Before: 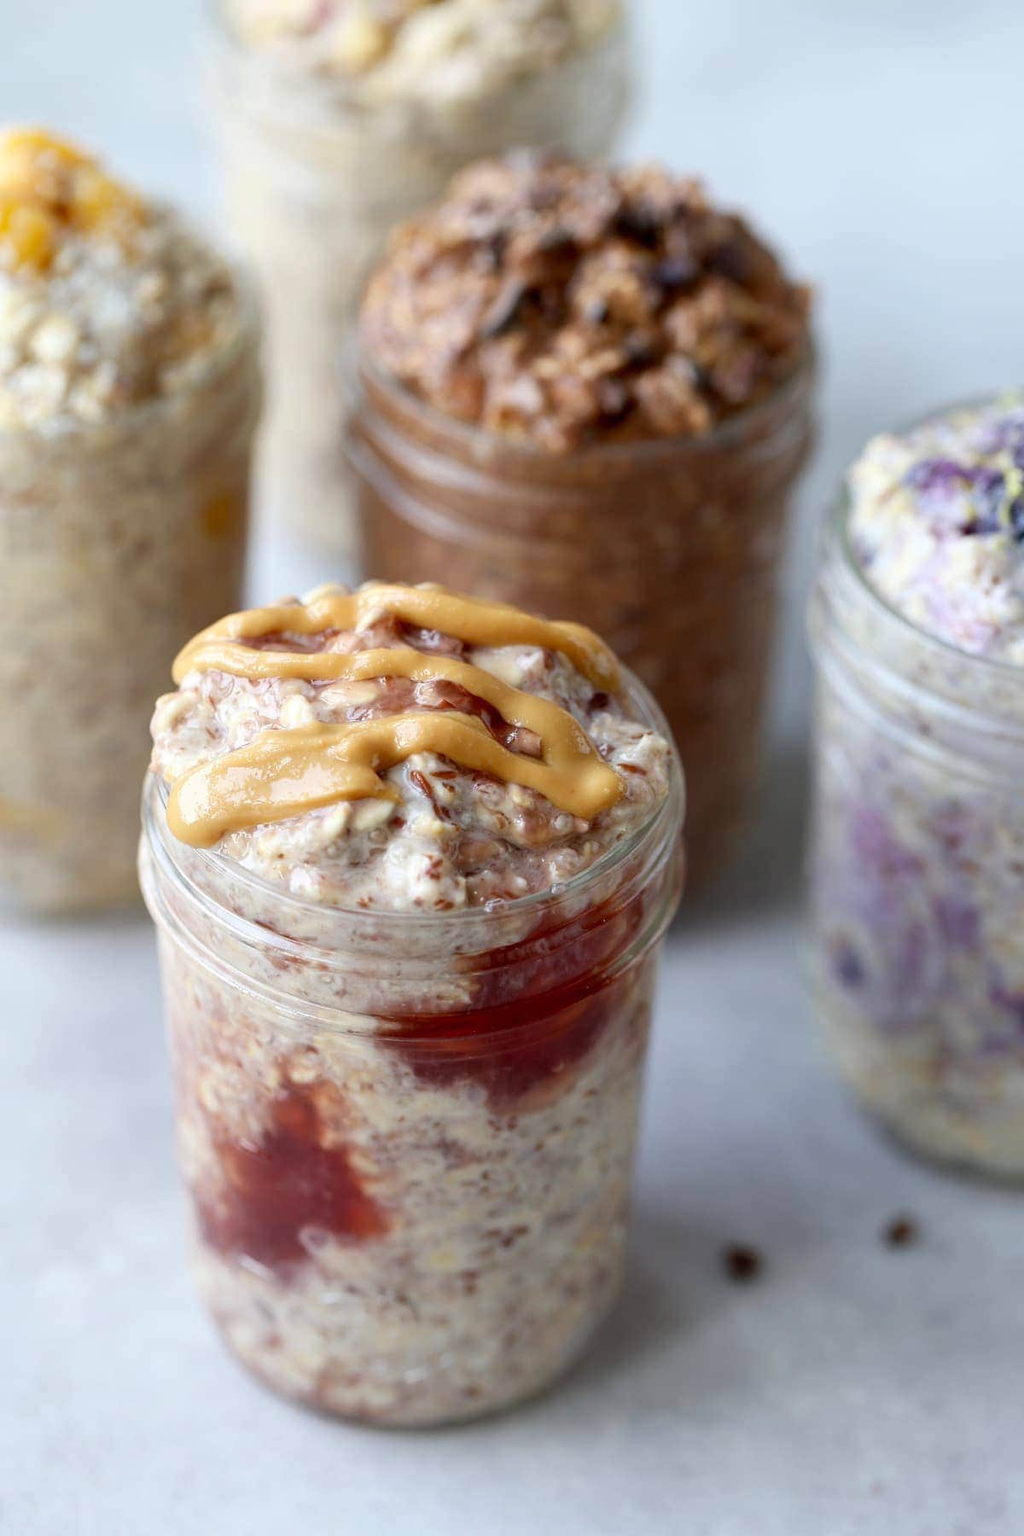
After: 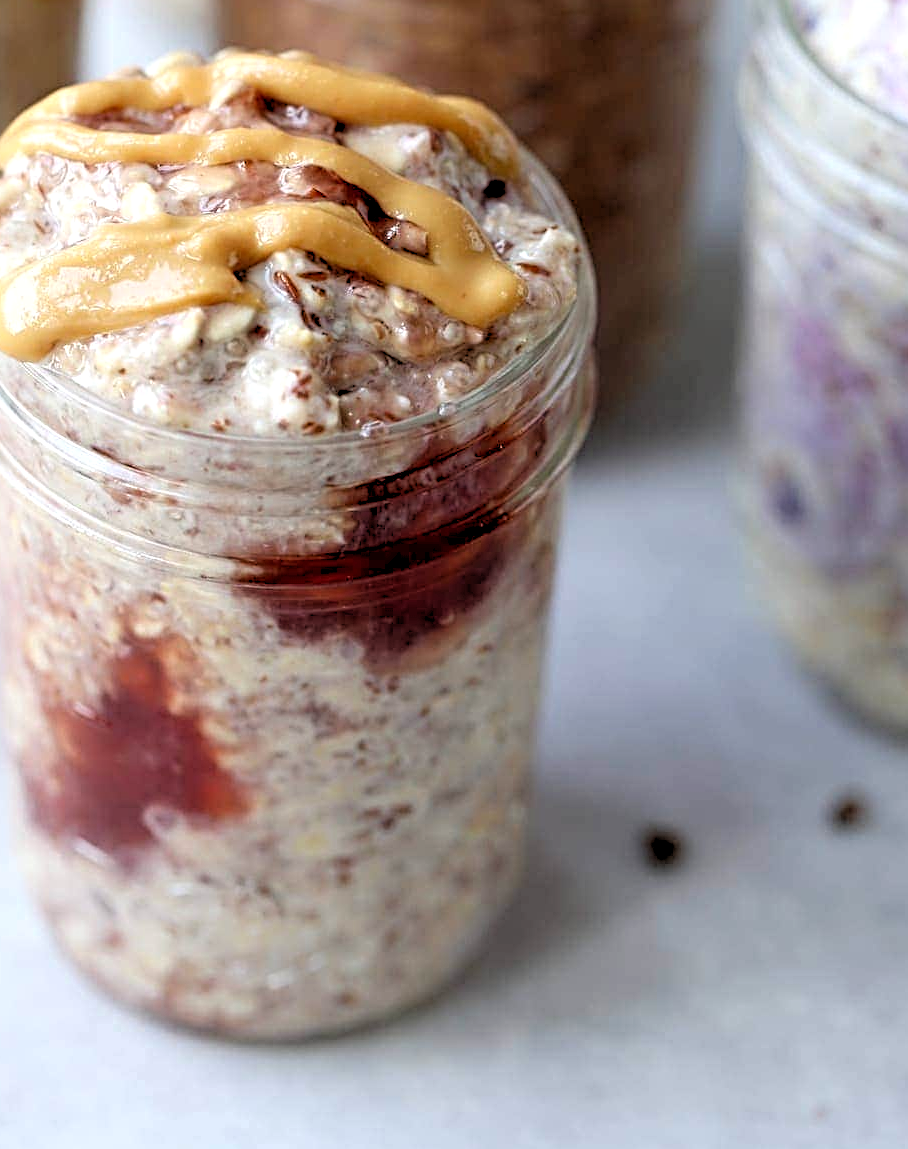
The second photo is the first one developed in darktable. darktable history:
rgb levels: levels [[0.013, 0.434, 0.89], [0, 0.5, 1], [0, 0.5, 1]]
crop and rotate: left 17.299%, top 35.115%, right 7.015%, bottom 1.024%
sharpen: radius 4
